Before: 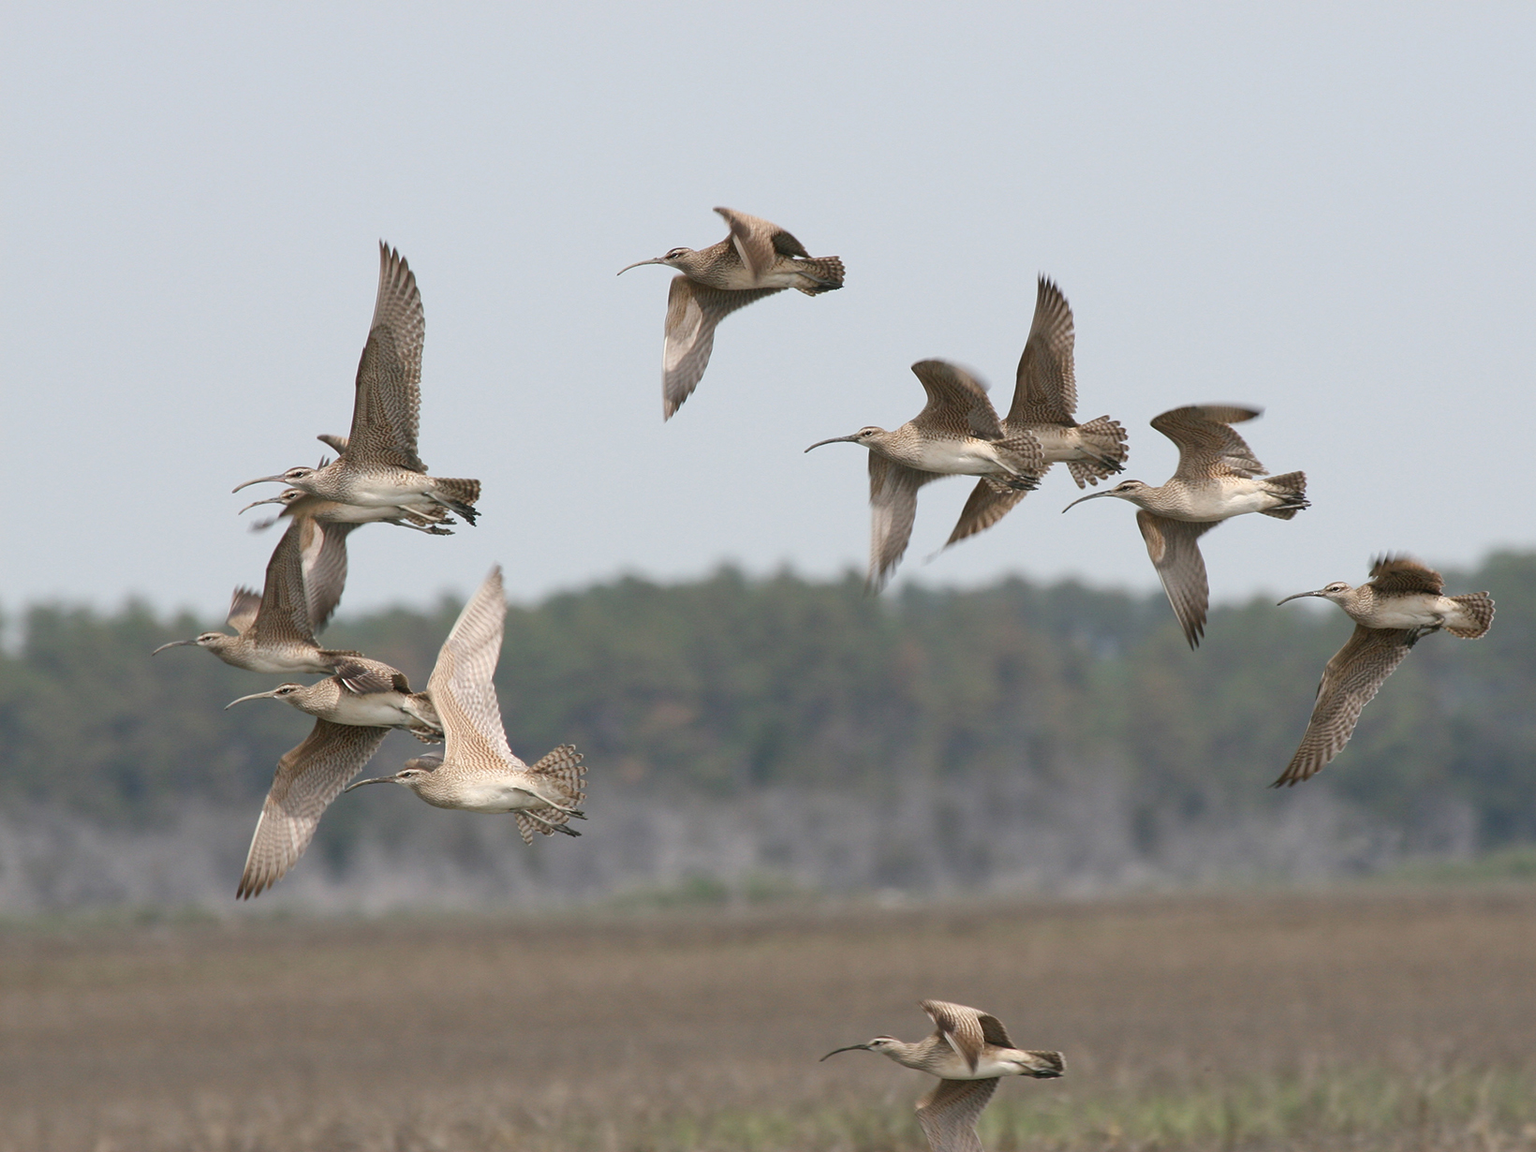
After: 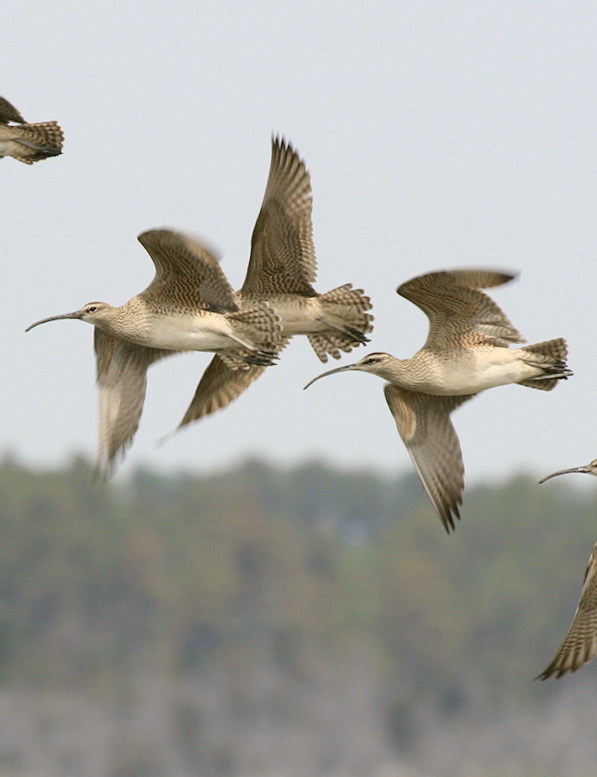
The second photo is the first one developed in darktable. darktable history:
rotate and perspective: rotation -1.32°, lens shift (horizontal) -0.031, crop left 0.015, crop right 0.985, crop top 0.047, crop bottom 0.982
crop and rotate: left 49.936%, top 10.094%, right 13.136%, bottom 24.256%
tone curve: curves: ch0 [(0, 0.021) (0.049, 0.044) (0.152, 0.14) (0.328, 0.377) (0.473, 0.543) (0.641, 0.705) (0.85, 0.894) (1, 0.969)]; ch1 [(0, 0) (0.302, 0.331) (0.427, 0.433) (0.472, 0.47) (0.502, 0.503) (0.527, 0.521) (0.564, 0.58) (0.614, 0.626) (0.677, 0.701) (0.859, 0.885) (1, 1)]; ch2 [(0, 0) (0.33, 0.301) (0.447, 0.44) (0.487, 0.496) (0.502, 0.516) (0.535, 0.563) (0.565, 0.593) (0.618, 0.628) (1, 1)], color space Lab, independent channels, preserve colors none
